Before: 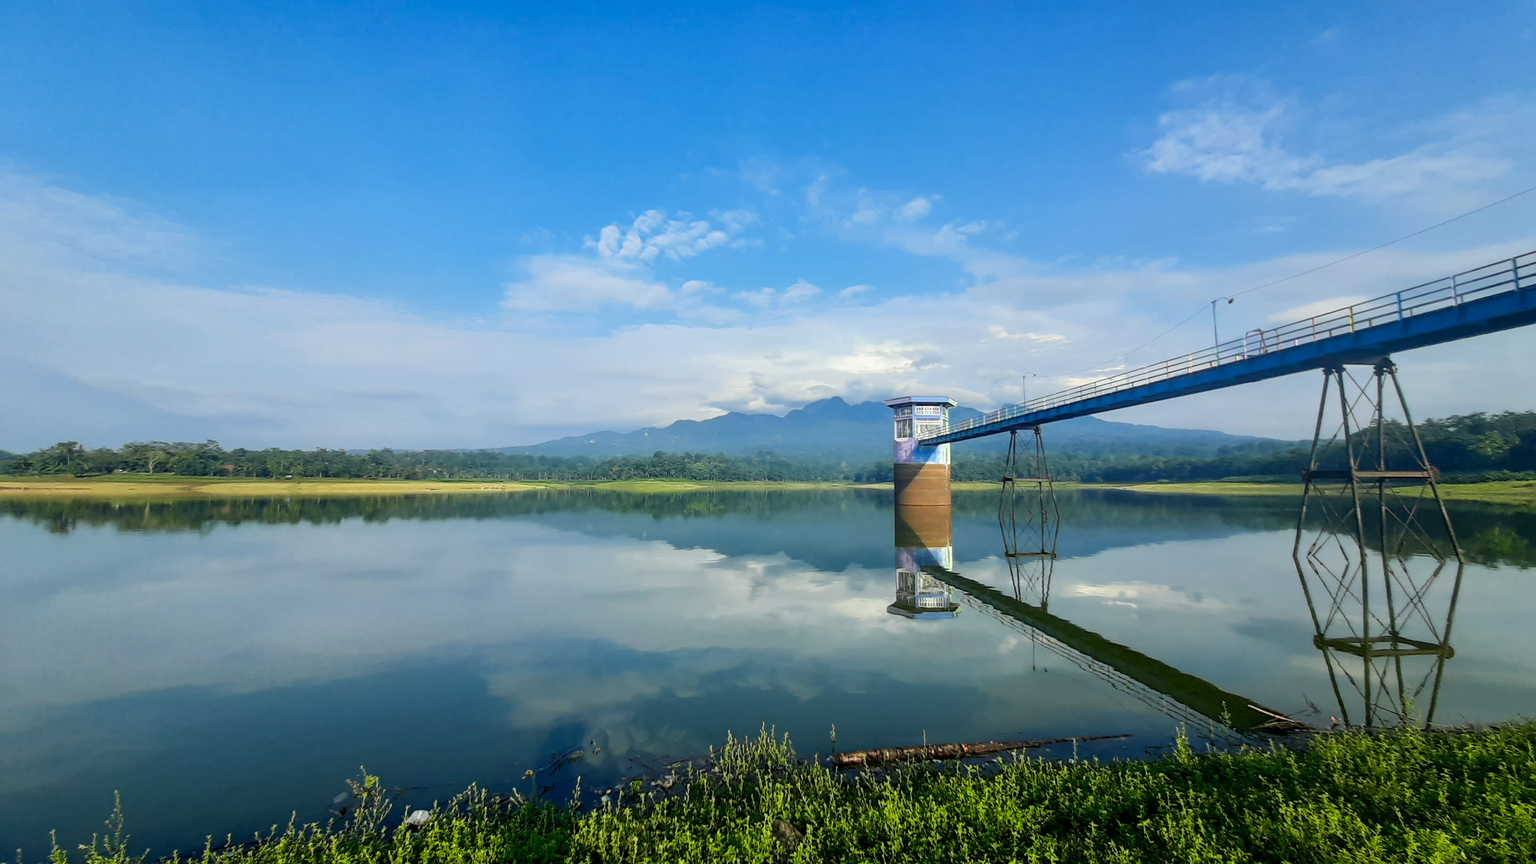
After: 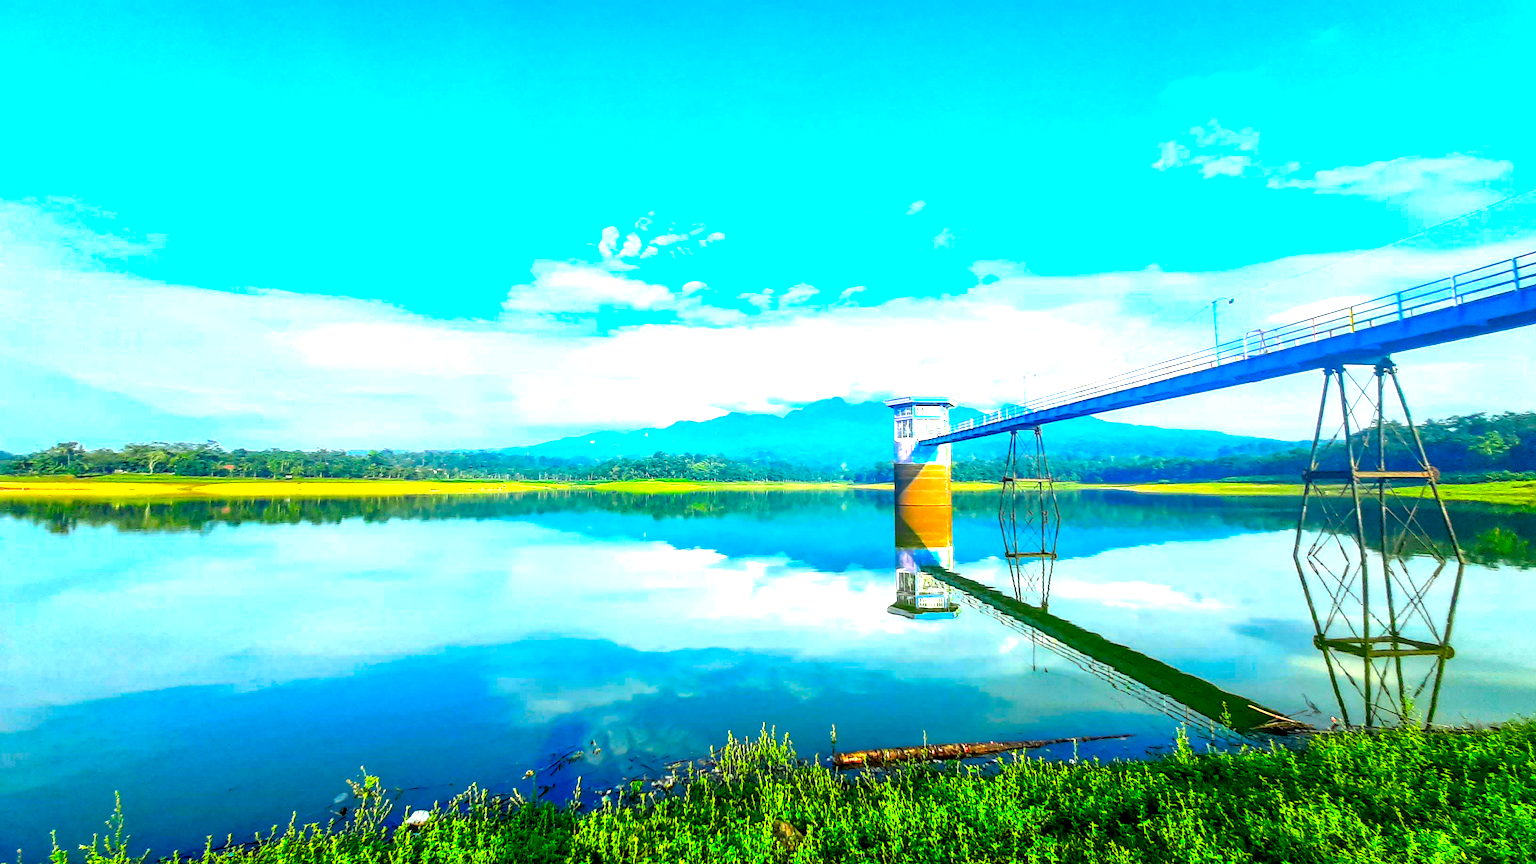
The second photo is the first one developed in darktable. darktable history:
color correction: highlights b* -0.022, saturation 2.16
exposure: black level correction 0, exposure 1.586 EV, compensate exposure bias true, compensate highlight preservation false
local contrast: highlights 32%, detail 135%
